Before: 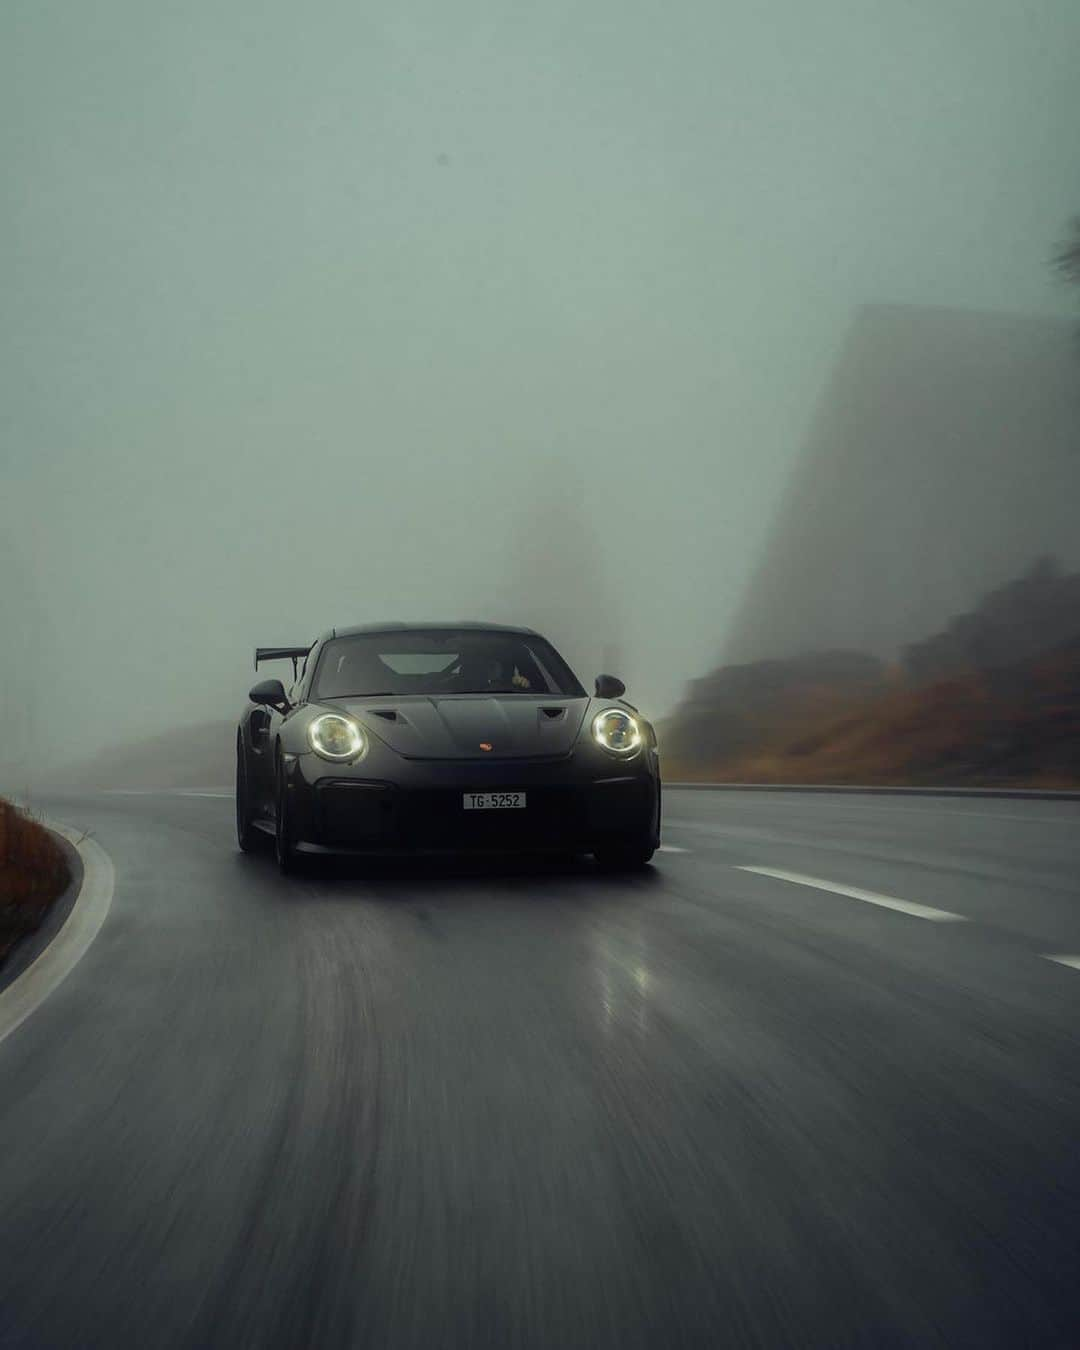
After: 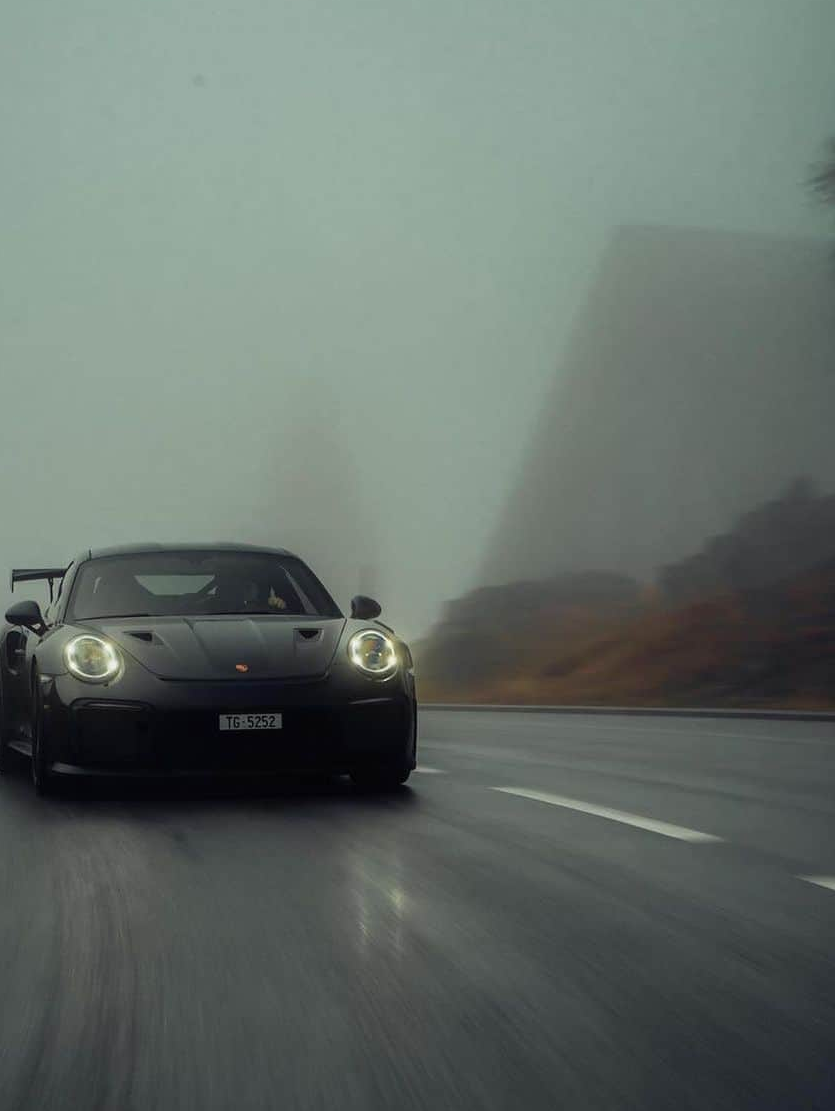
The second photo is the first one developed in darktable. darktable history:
crop: left 22.634%, top 5.905%, bottom 11.78%
